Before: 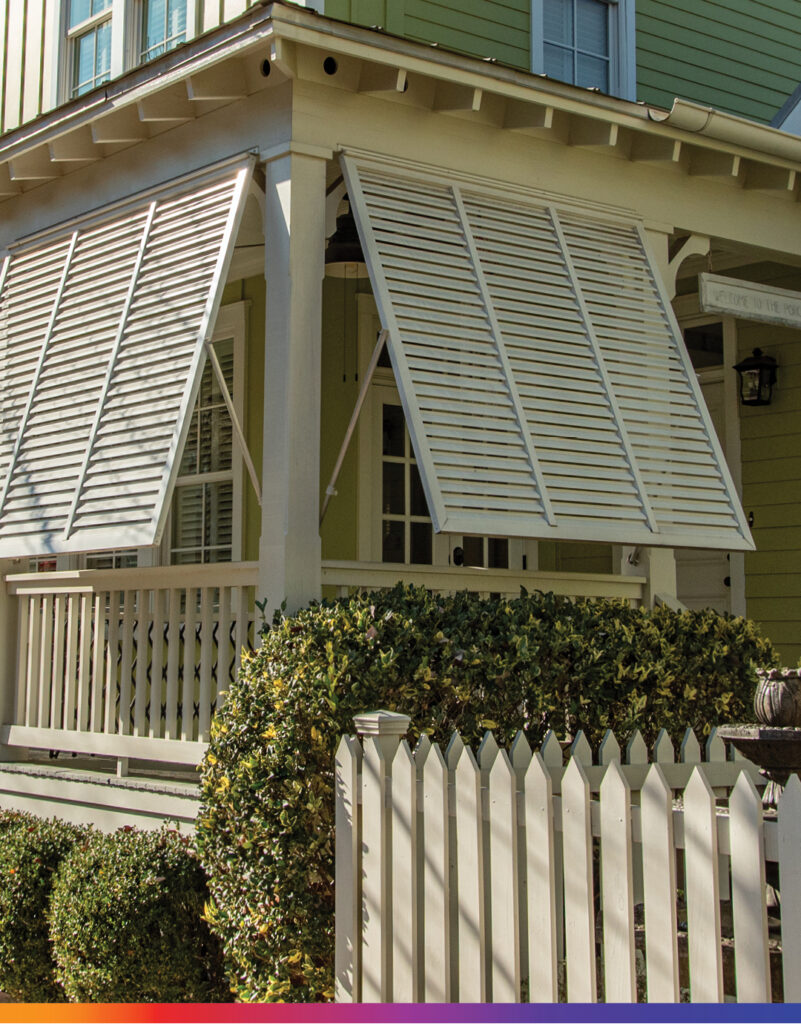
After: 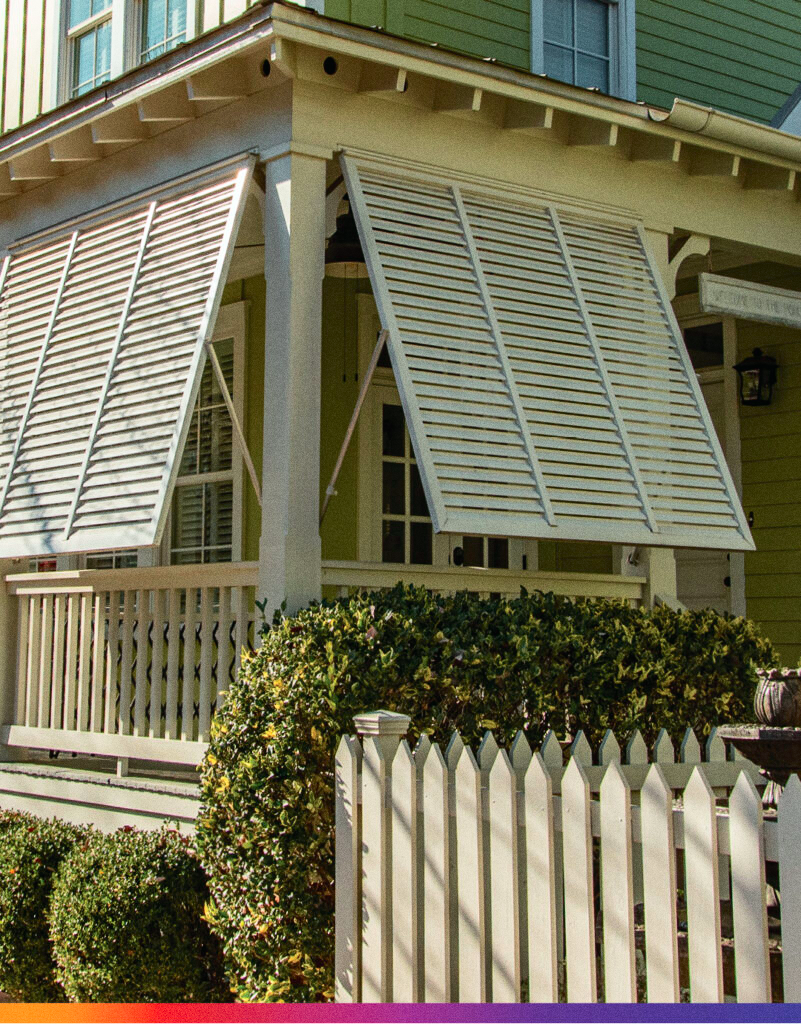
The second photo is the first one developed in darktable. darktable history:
tone curve: curves: ch0 [(0, 0.01) (0.037, 0.032) (0.131, 0.108) (0.275, 0.258) (0.483, 0.512) (0.61, 0.661) (0.696, 0.742) (0.792, 0.834) (0.911, 0.936) (0.997, 0.995)]; ch1 [(0, 0) (0.308, 0.29) (0.425, 0.411) (0.503, 0.502) (0.529, 0.543) (0.683, 0.706) (0.746, 0.77) (1, 1)]; ch2 [(0, 0) (0.225, 0.214) (0.334, 0.339) (0.401, 0.415) (0.485, 0.487) (0.502, 0.502) (0.525, 0.523) (0.545, 0.552) (0.587, 0.61) (0.636, 0.654) (0.711, 0.729) (0.845, 0.855) (0.998, 0.977)], color space Lab, independent channels, preserve colors none
grain: coarseness 0.09 ISO
